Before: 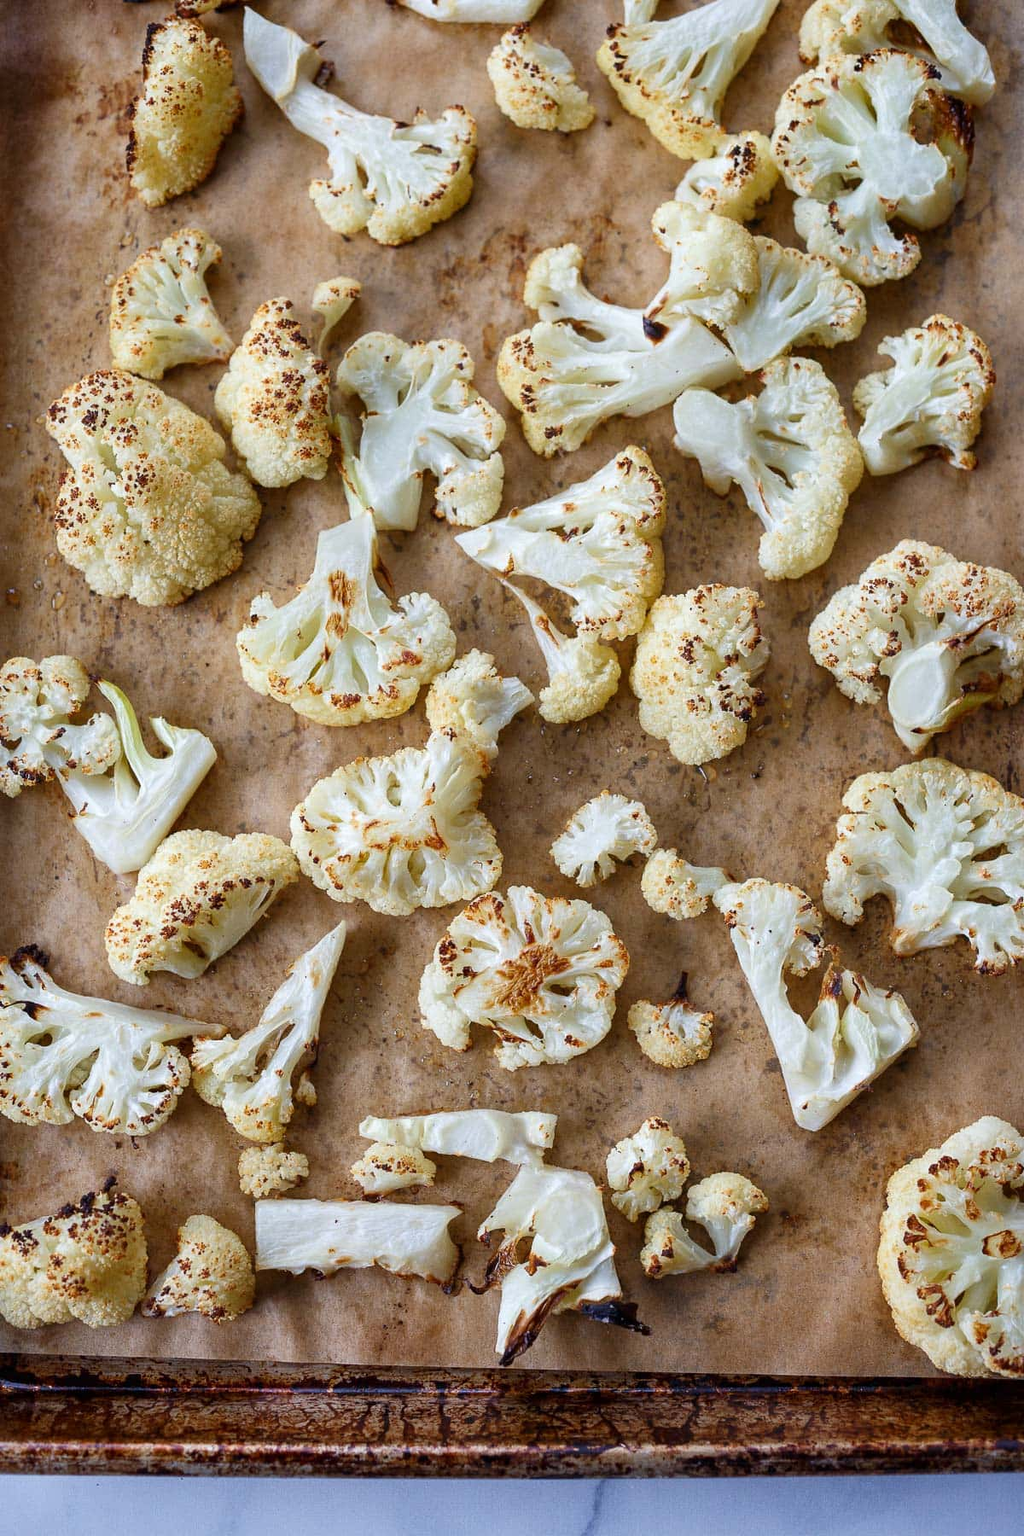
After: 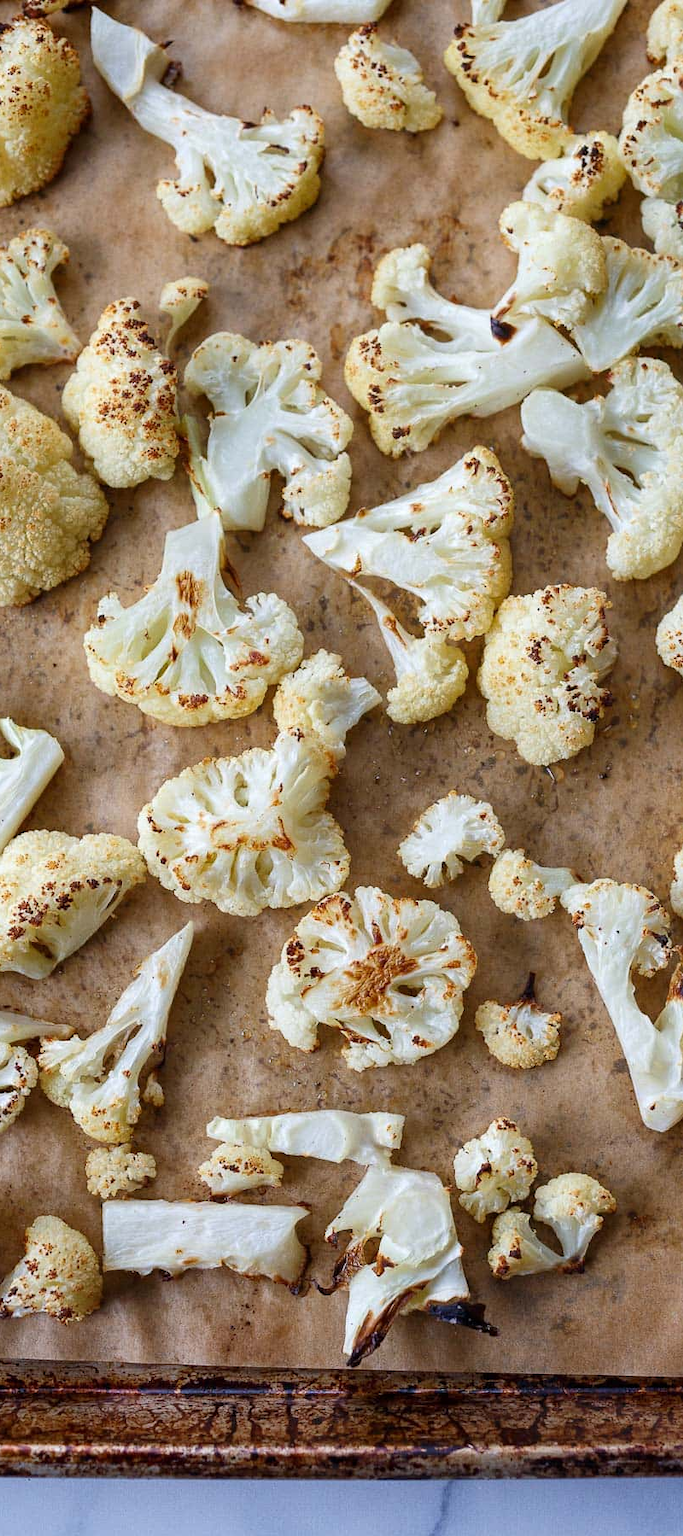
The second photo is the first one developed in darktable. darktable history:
crop and rotate: left 14.971%, right 18.313%
